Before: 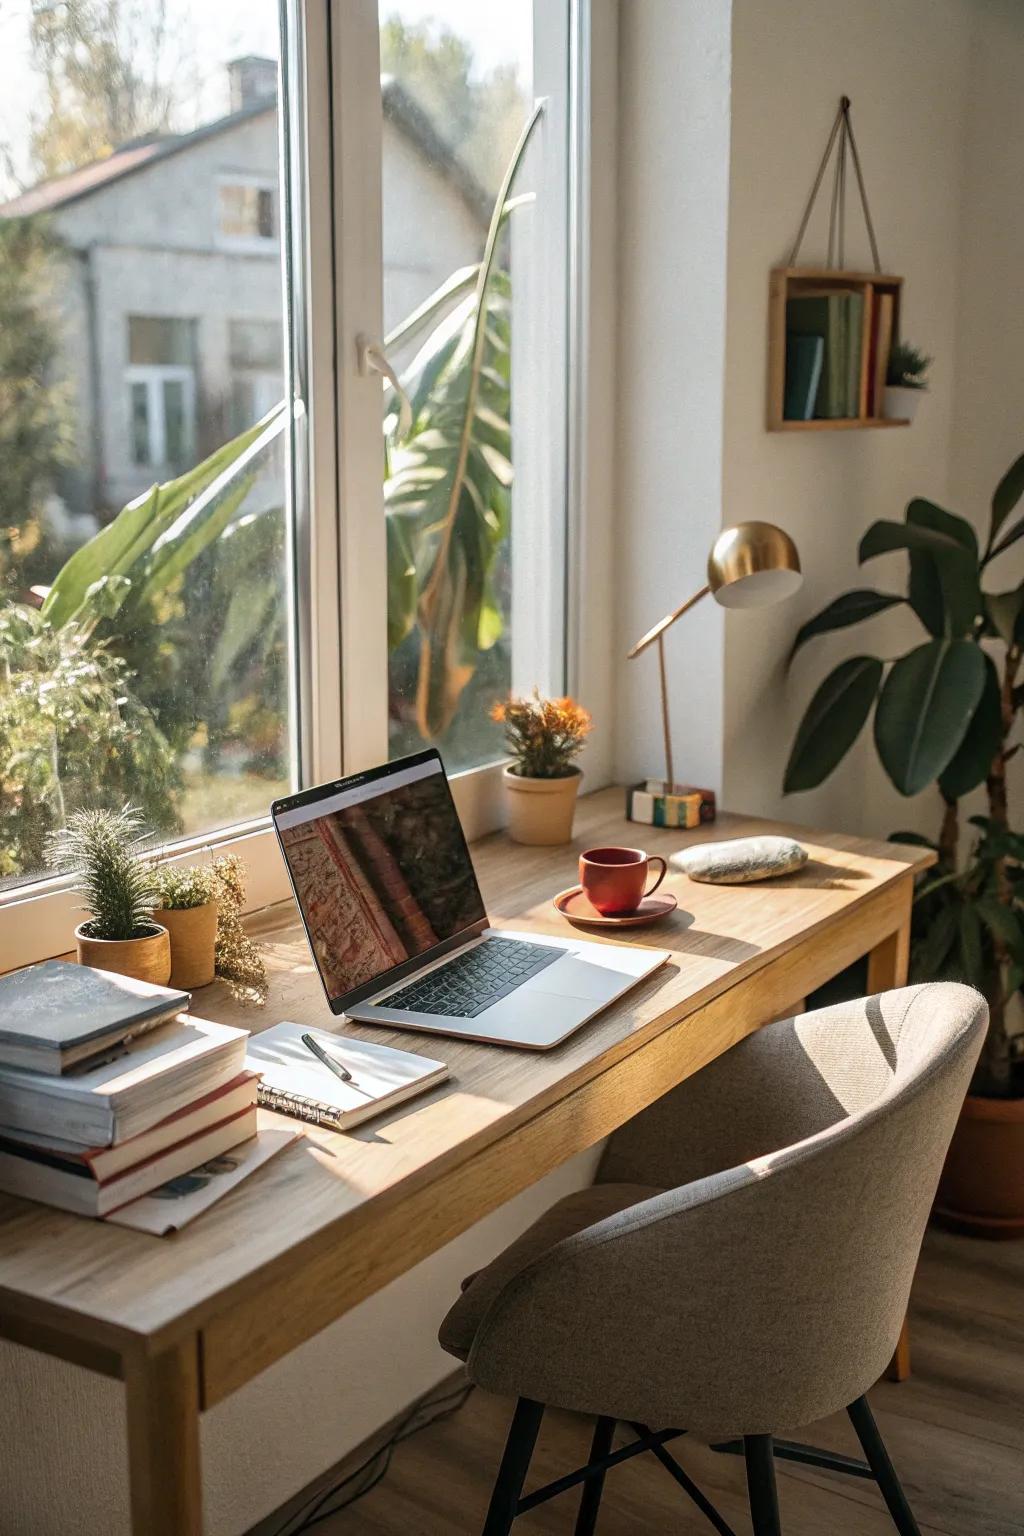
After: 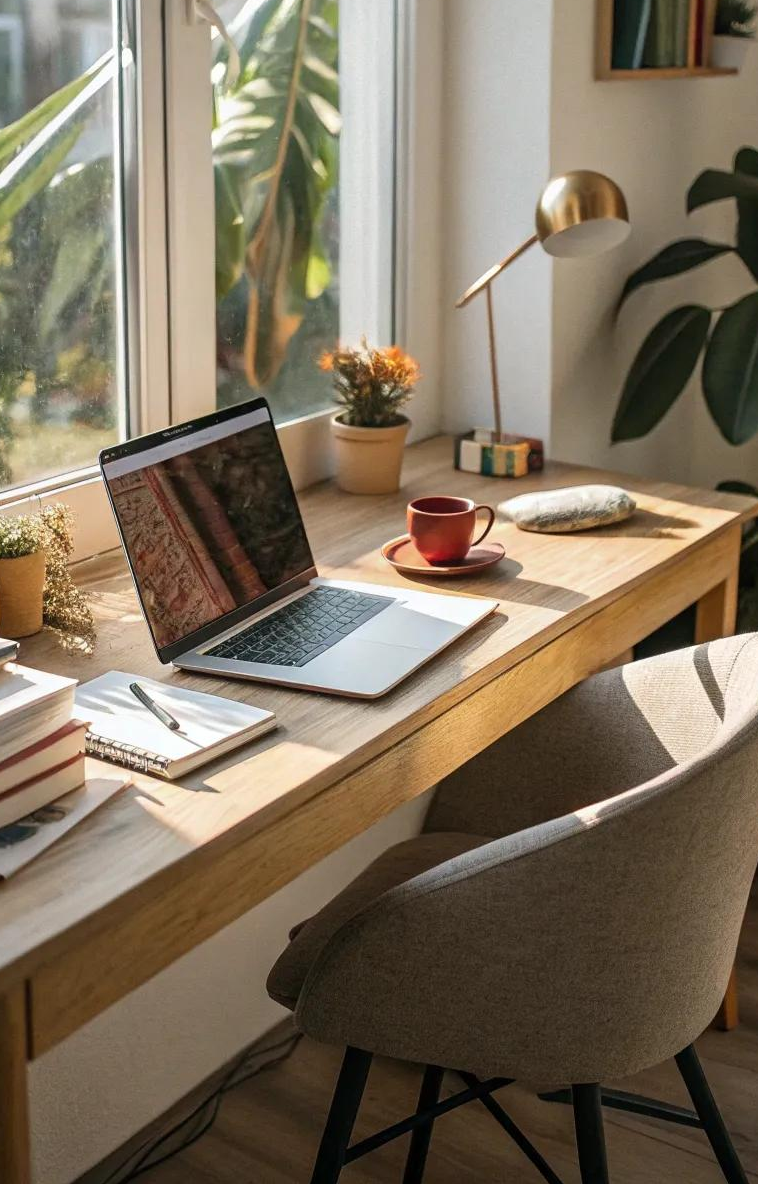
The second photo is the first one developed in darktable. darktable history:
crop: left 16.855%, top 22.871%, right 9.04%
